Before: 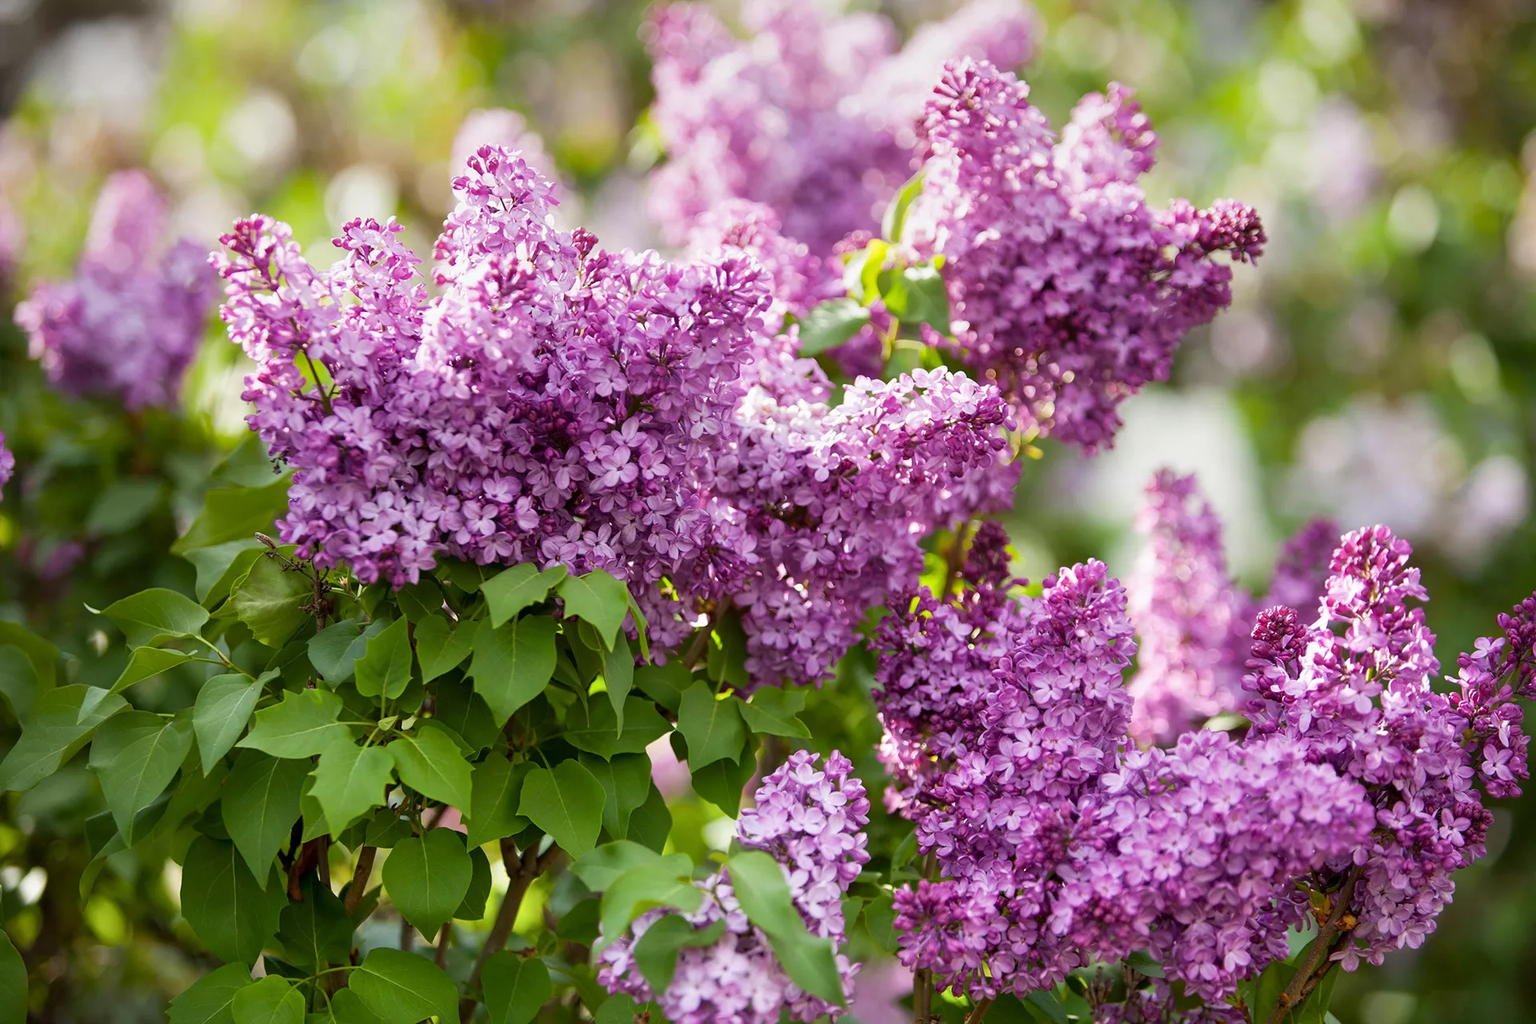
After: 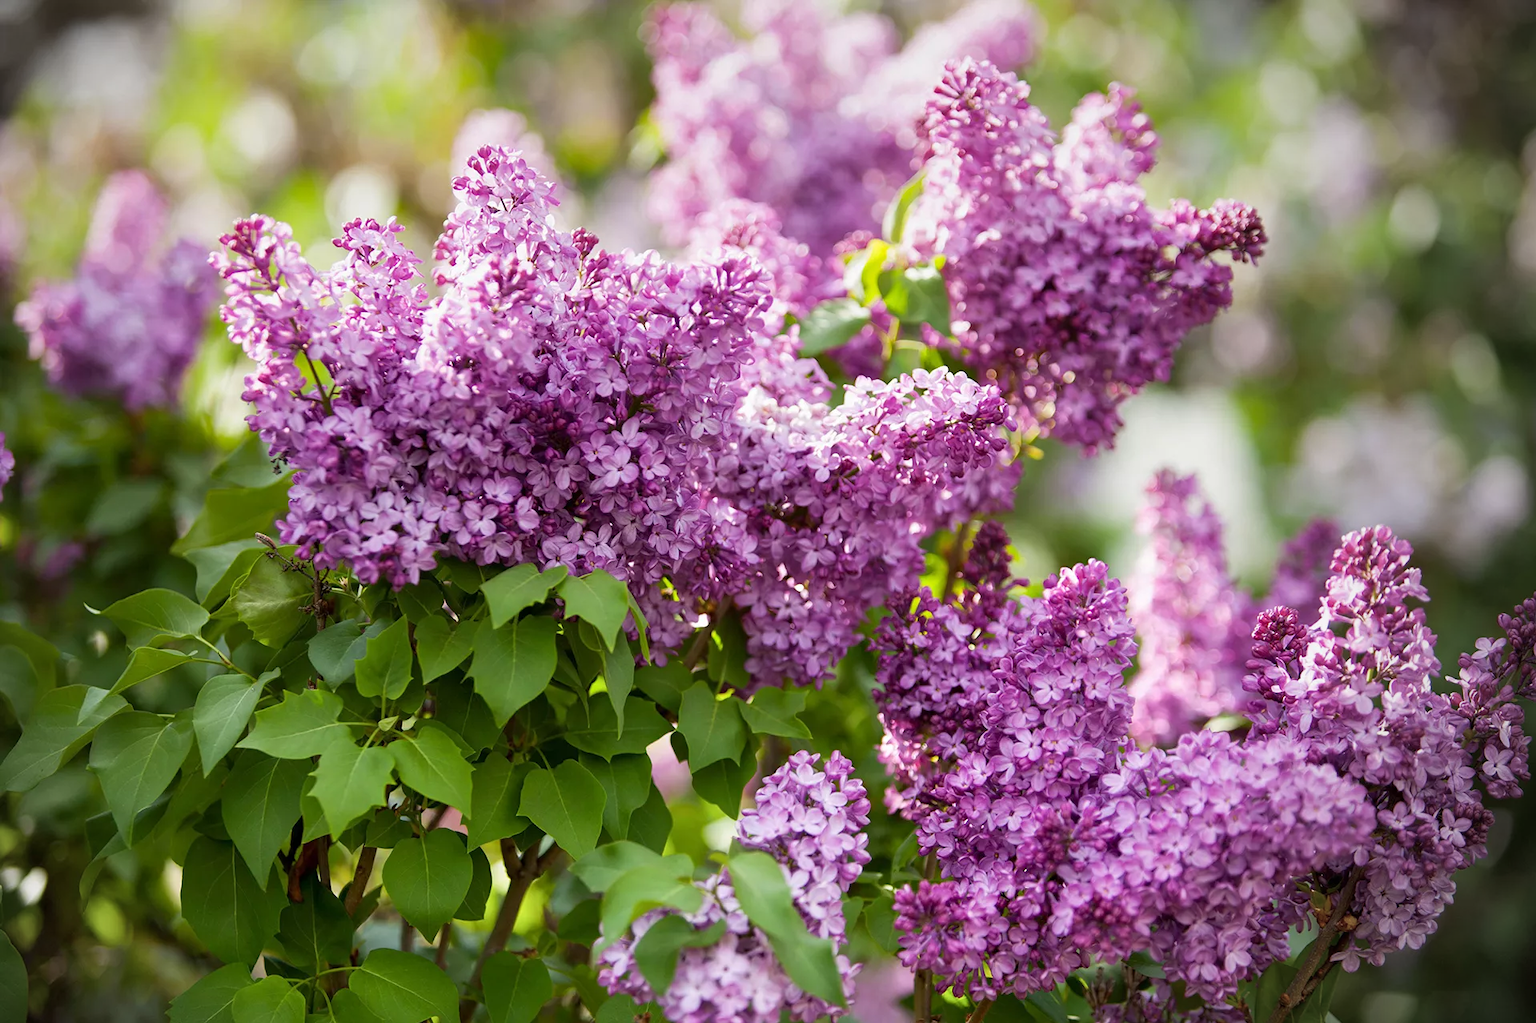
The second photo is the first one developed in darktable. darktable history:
vignetting: center (-0.15, 0.013)
